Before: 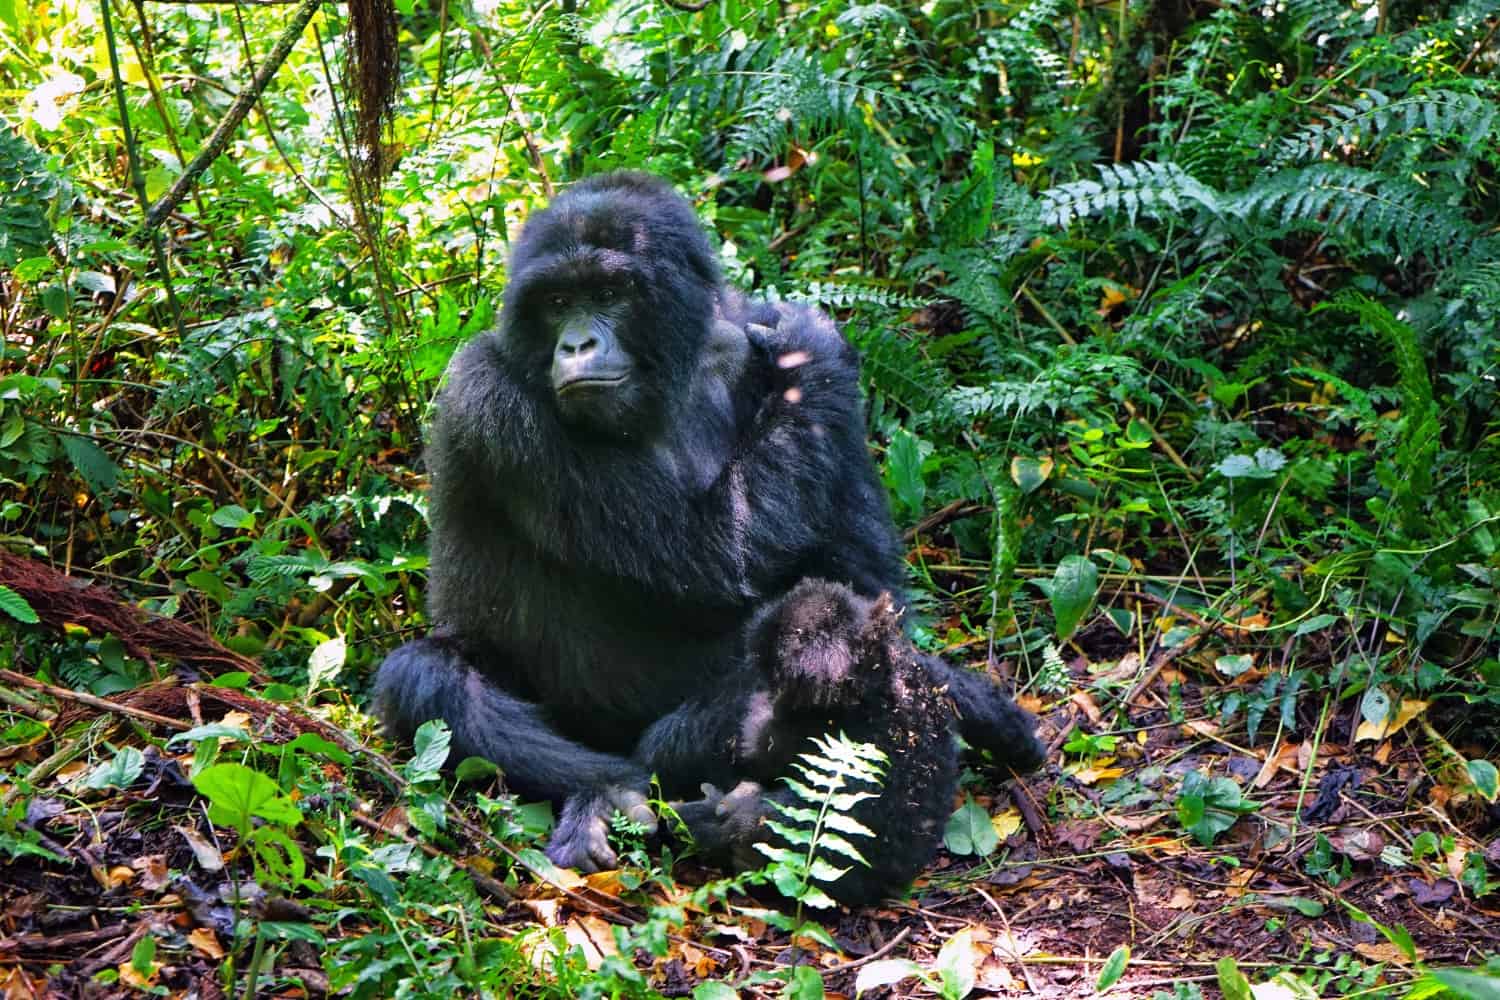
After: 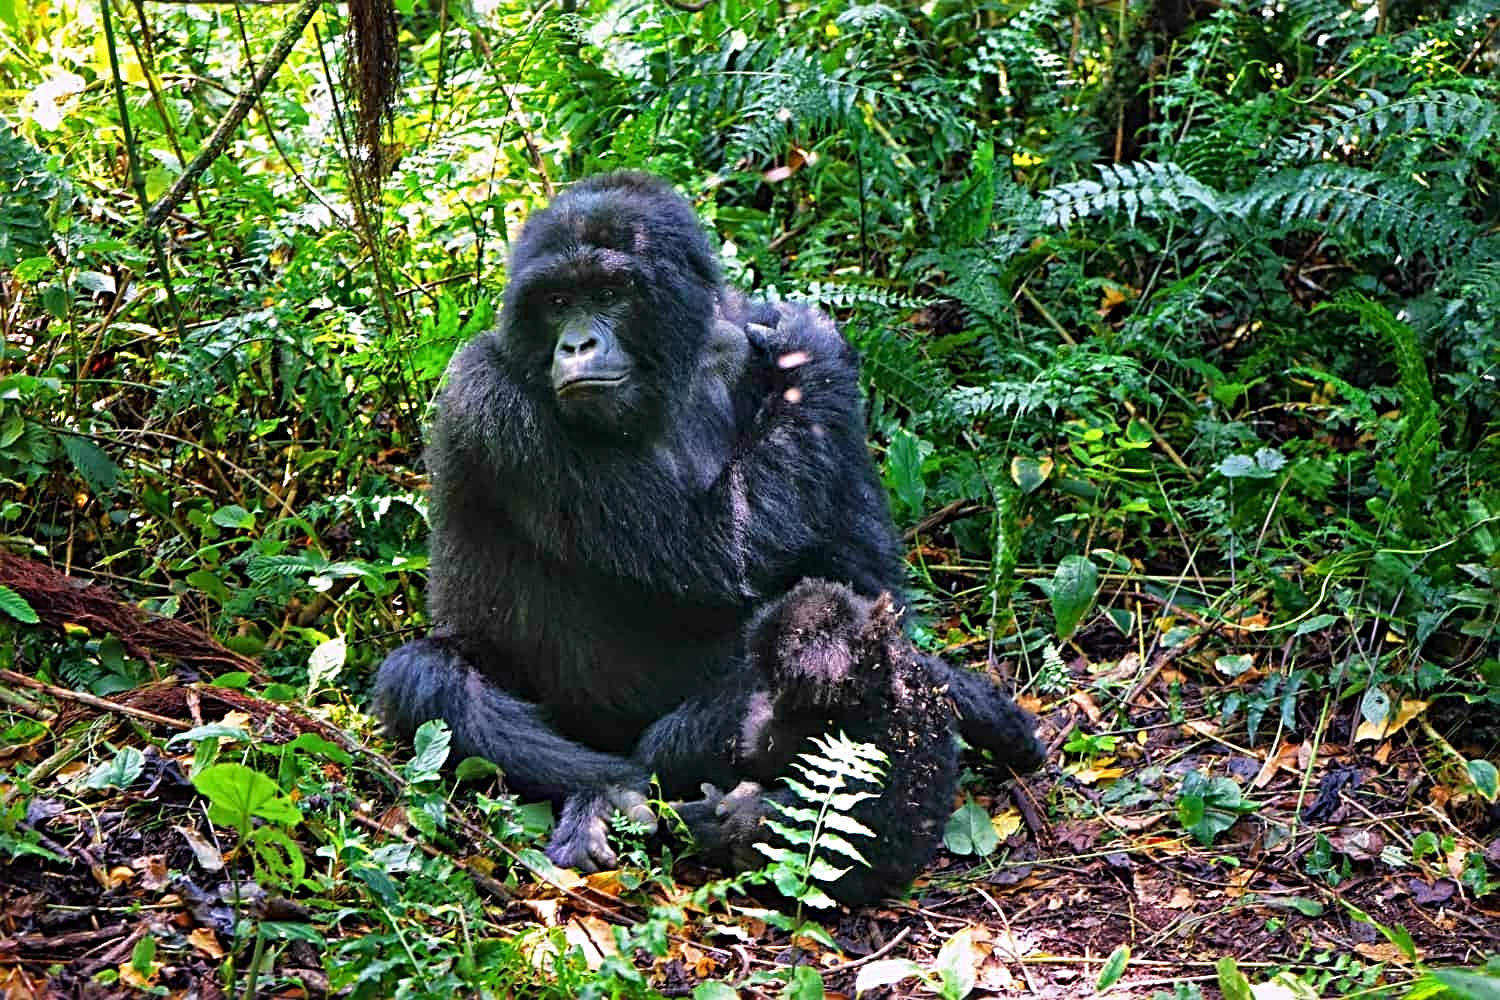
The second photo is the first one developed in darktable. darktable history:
sharpen: radius 3.977
